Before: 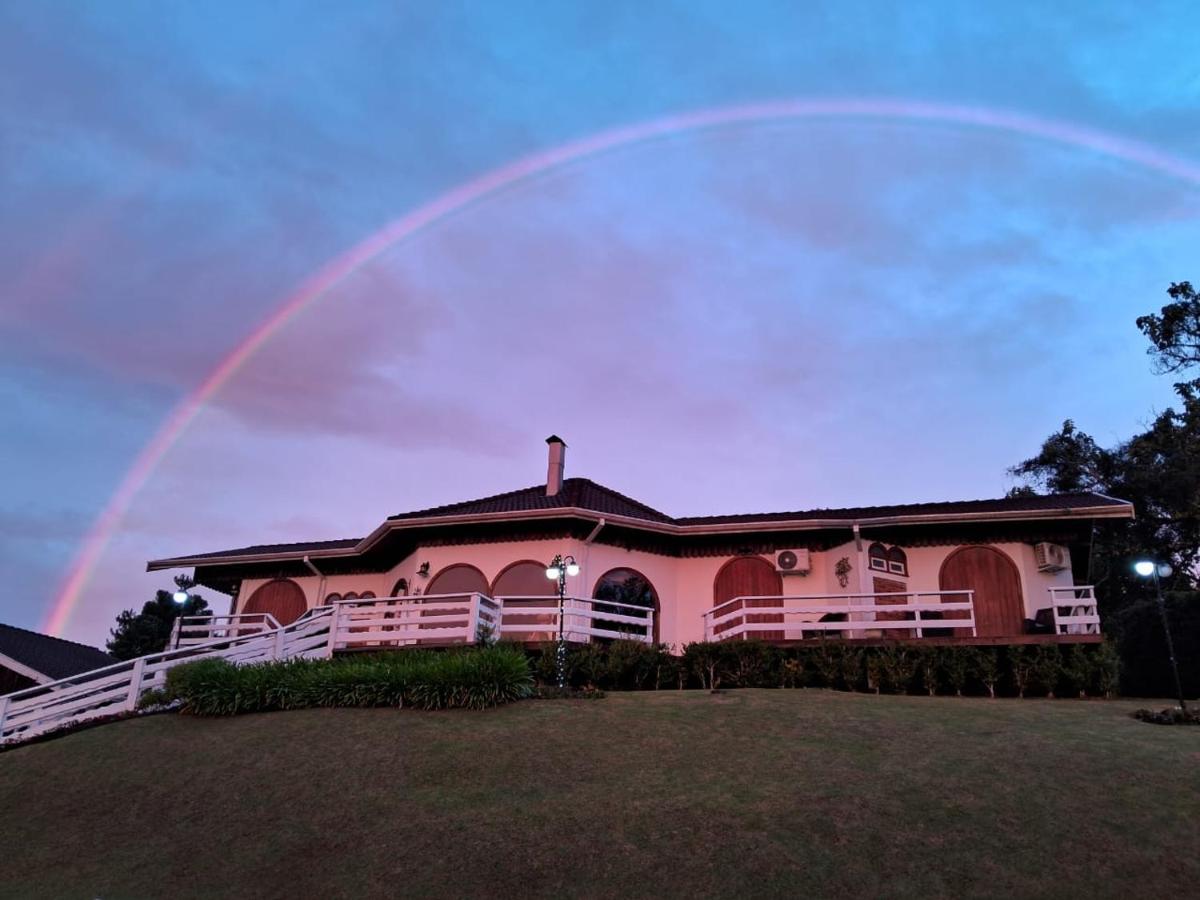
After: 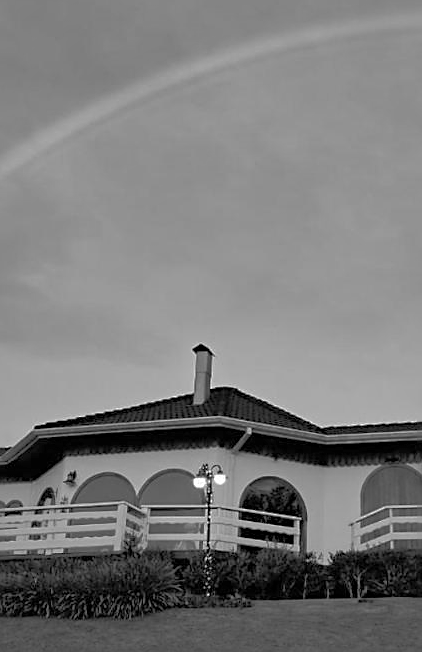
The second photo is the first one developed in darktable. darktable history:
crop and rotate: left 29.476%, top 10.214%, right 35.32%, bottom 17.333%
color calibration: output gray [0.714, 0.278, 0, 0], illuminant same as pipeline (D50), adaptation none (bypass)
shadows and highlights: shadows 60, highlights -60
rotate and perspective: automatic cropping off
sharpen: on, module defaults
tone equalizer: on, module defaults
